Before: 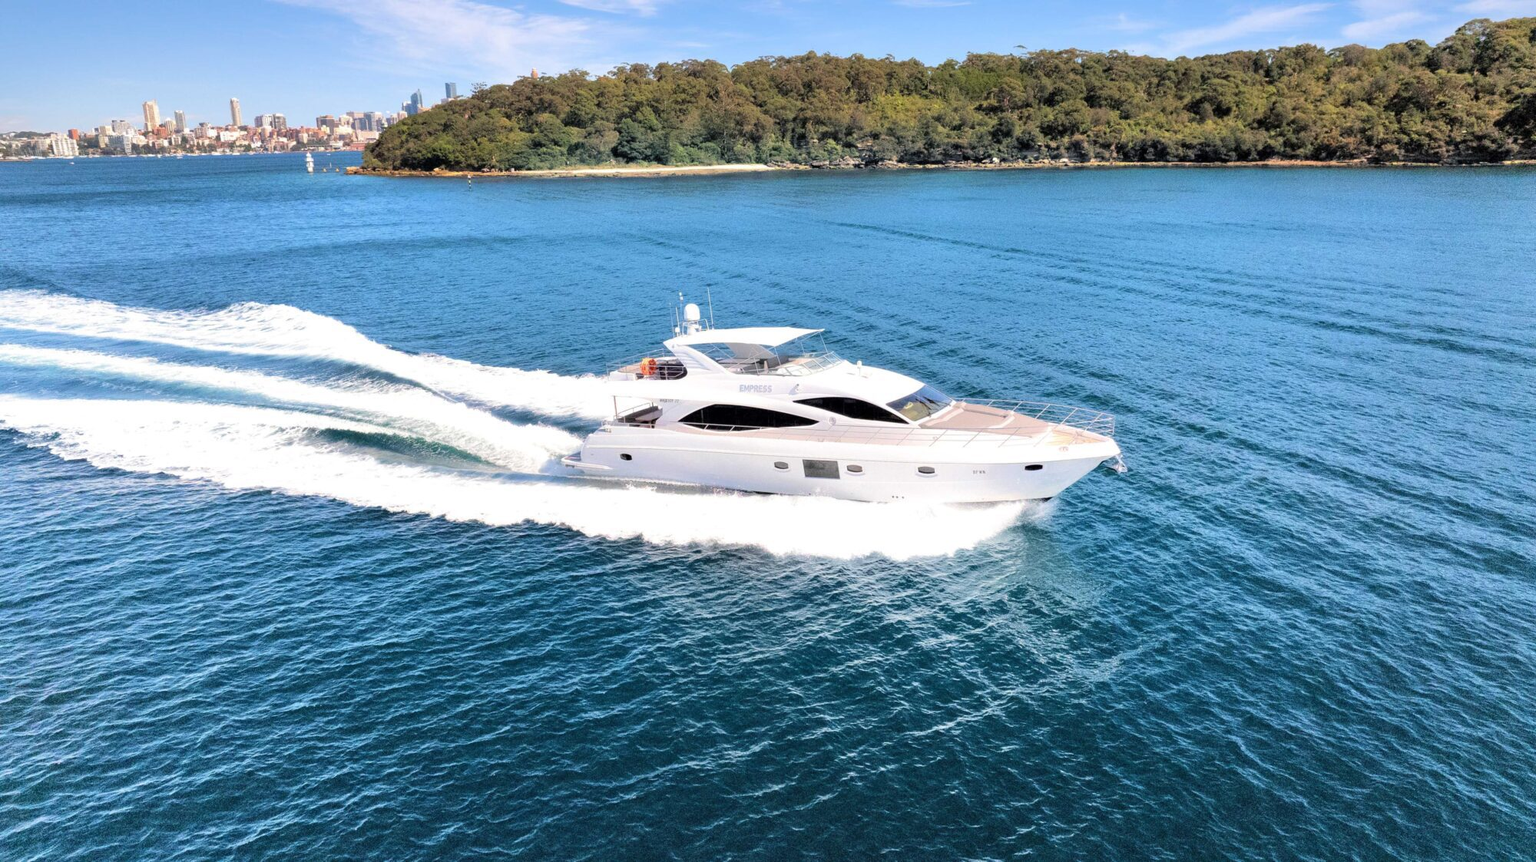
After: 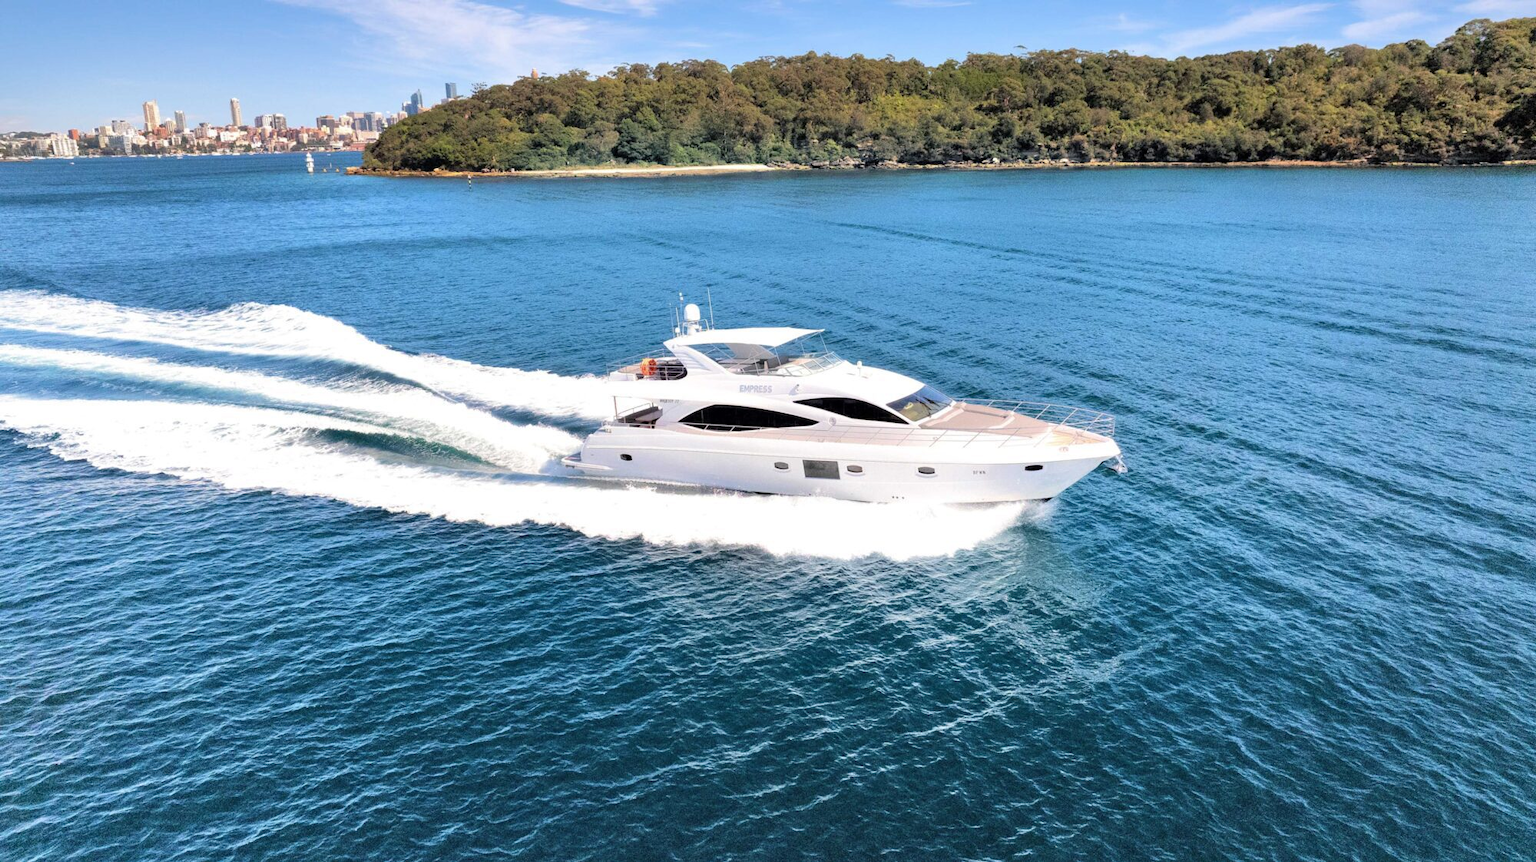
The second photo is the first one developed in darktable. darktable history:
shadows and highlights: shadows 36.68, highlights -27.28, soften with gaussian
